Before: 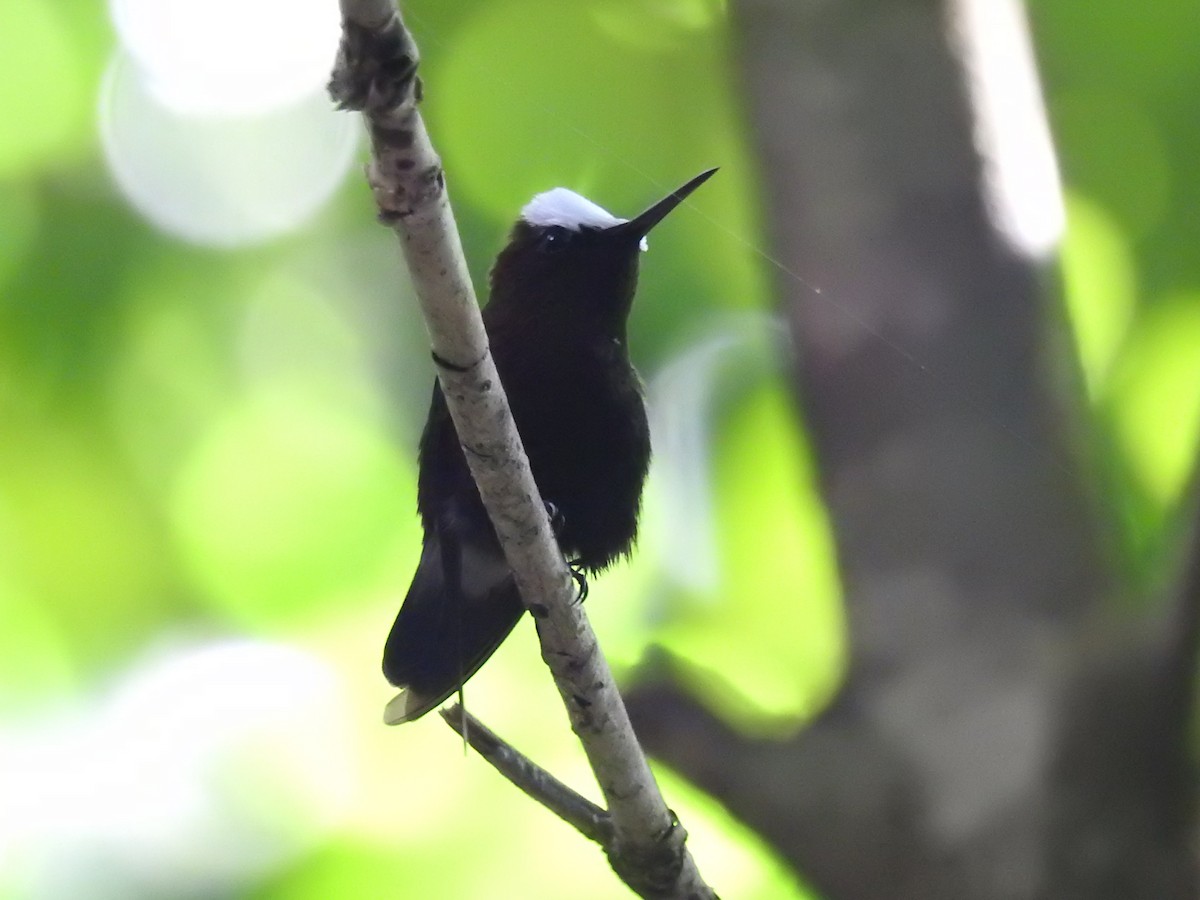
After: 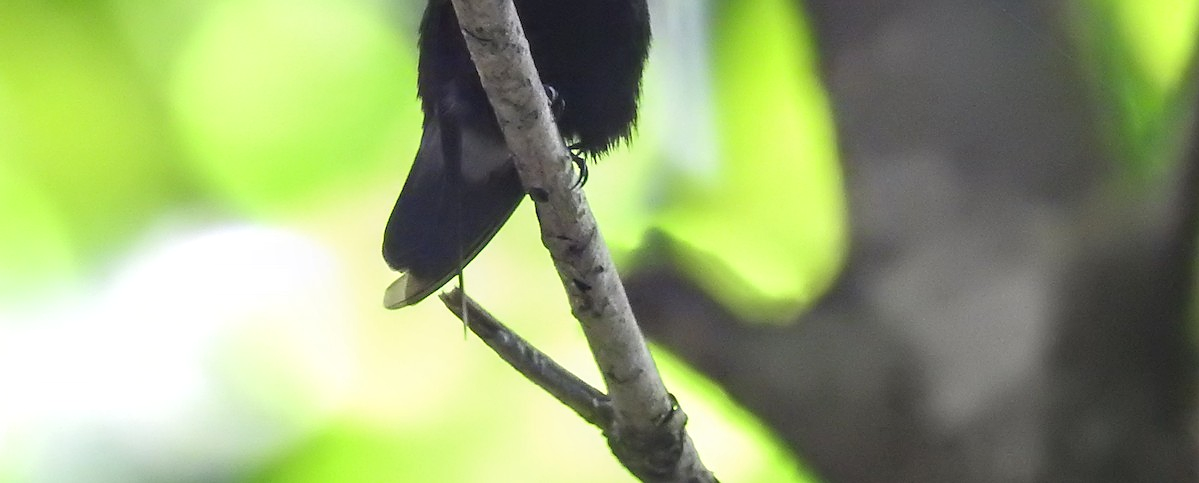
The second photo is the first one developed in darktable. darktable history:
crop and rotate: top 46.237%
sharpen: radius 1
base curve: curves: ch0 [(0, 0) (0.472, 0.508) (1, 1)]
local contrast: on, module defaults
